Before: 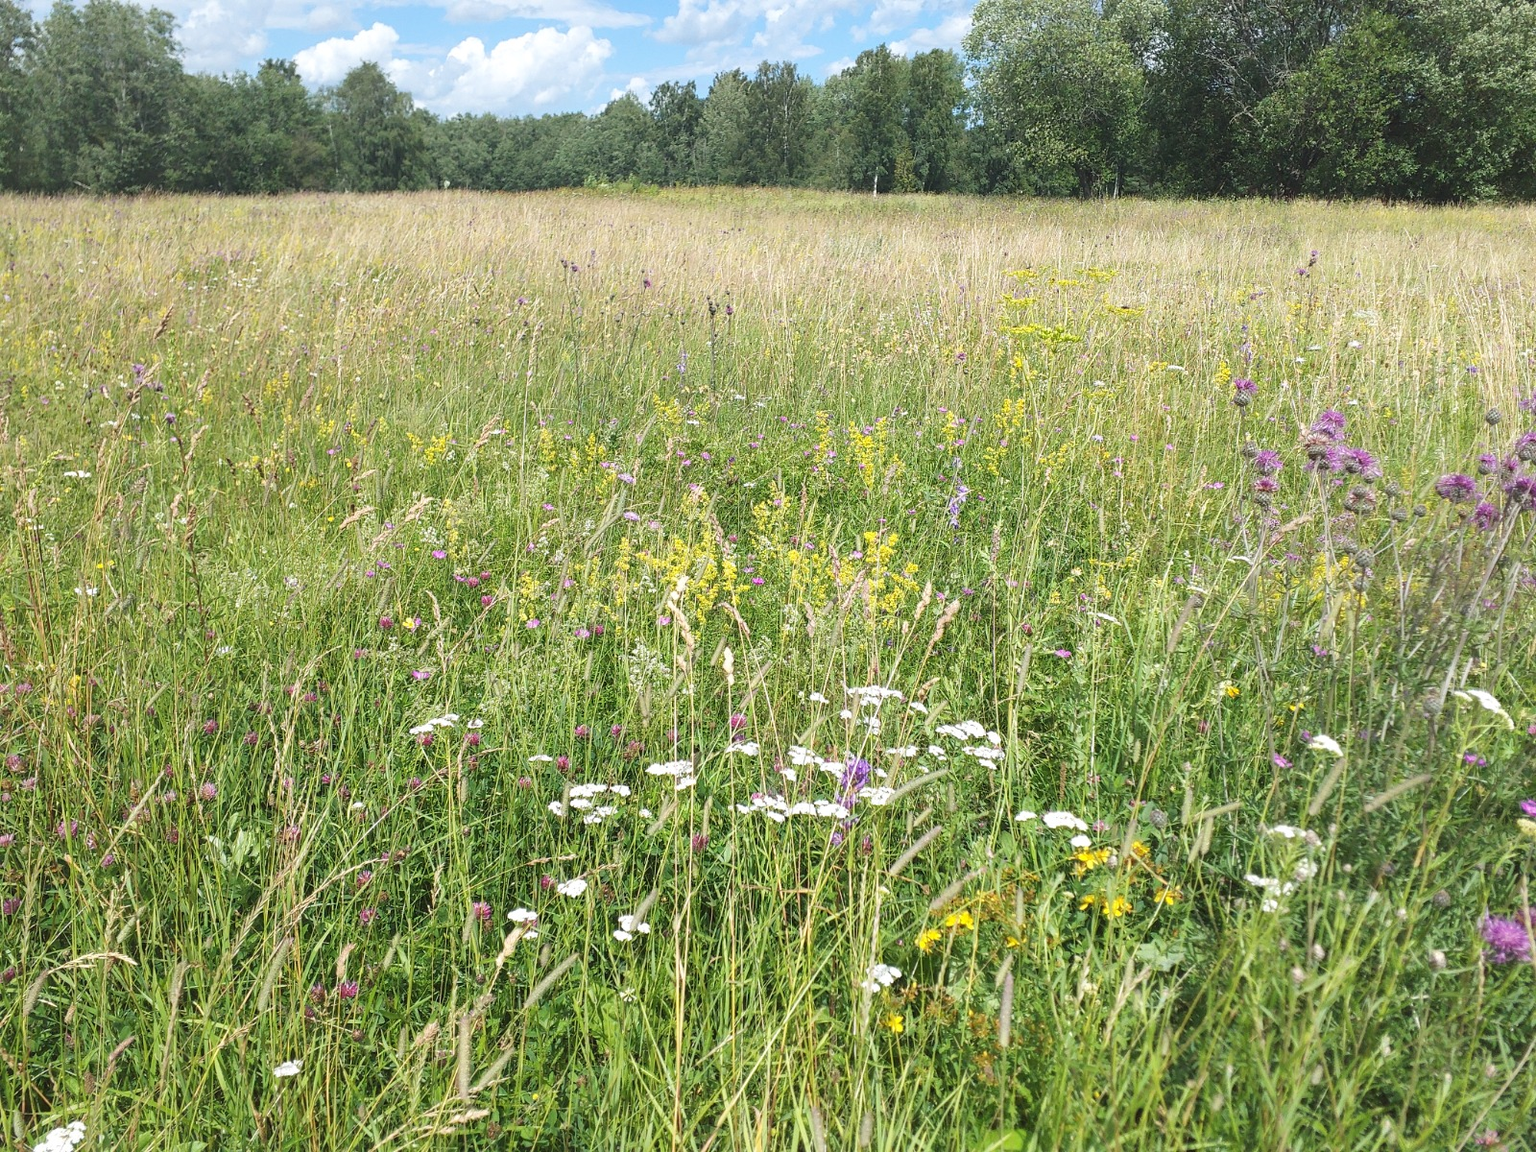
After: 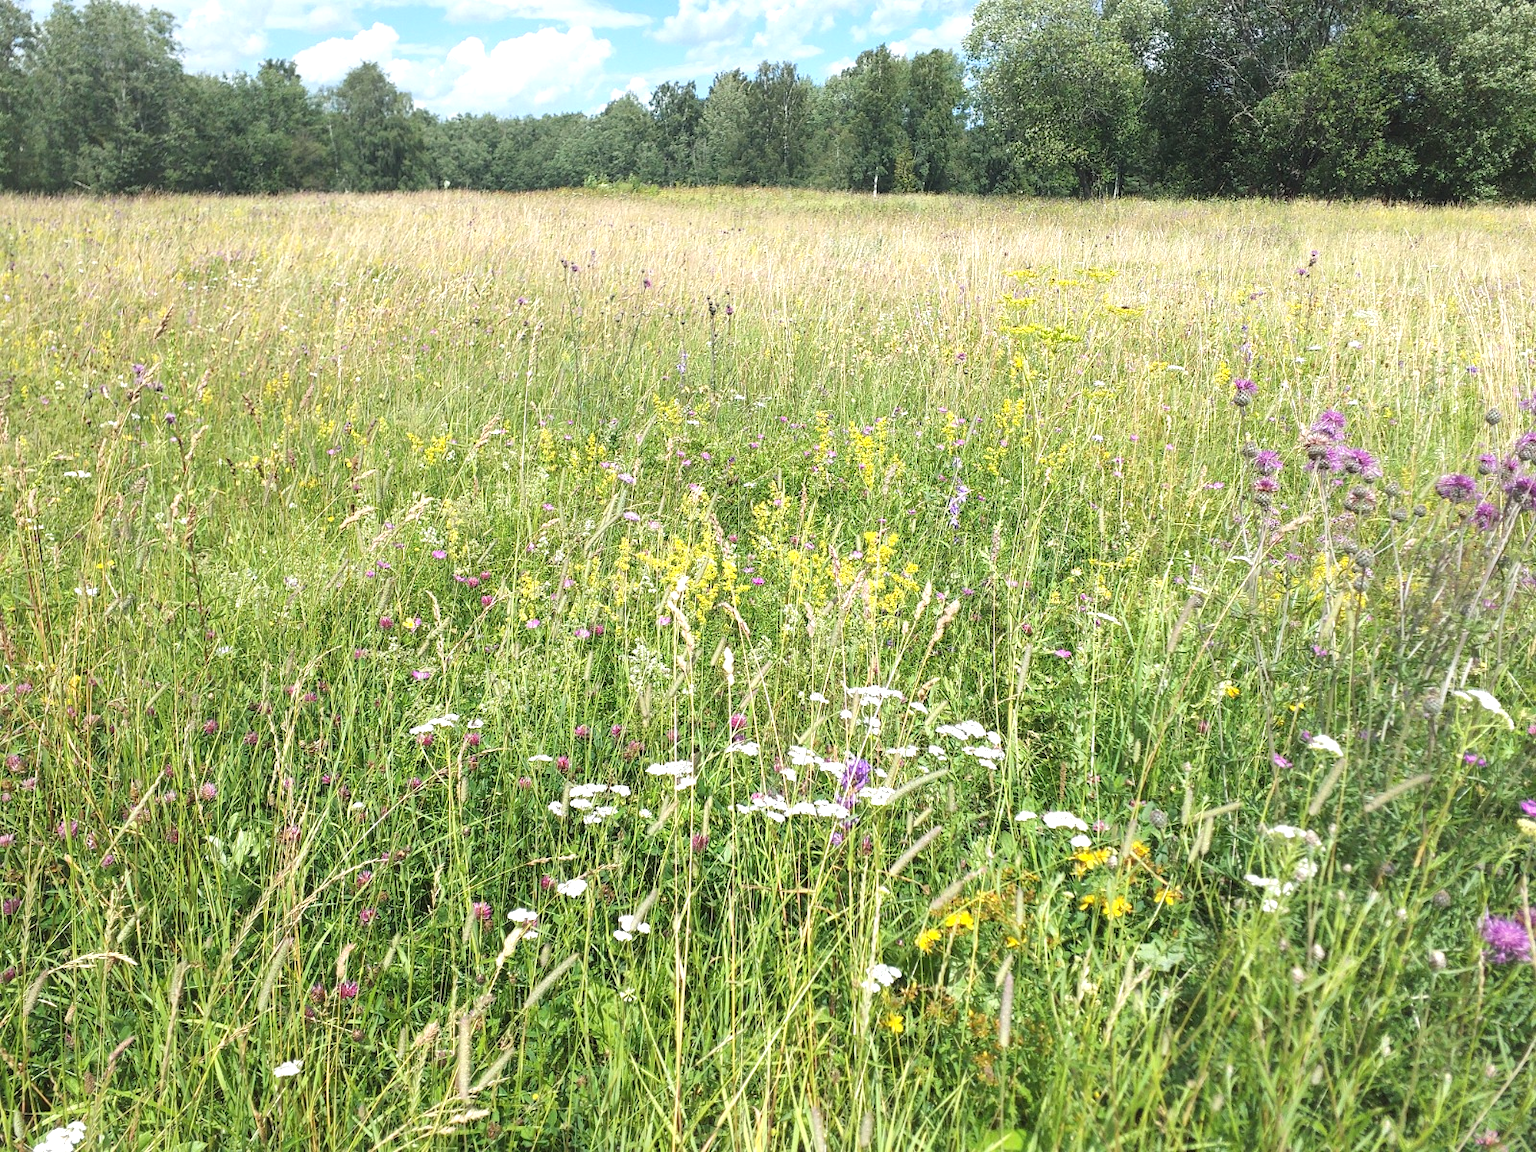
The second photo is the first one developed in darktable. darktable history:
tone equalizer: -8 EV -0.41 EV, -7 EV -0.419 EV, -6 EV -0.311 EV, -5 EV -0.26 EV, -3 EV 0.253 EV, -2 EV 0.335 EV, -1 EV 0.395 EV, +0 EV 0.403 EV
